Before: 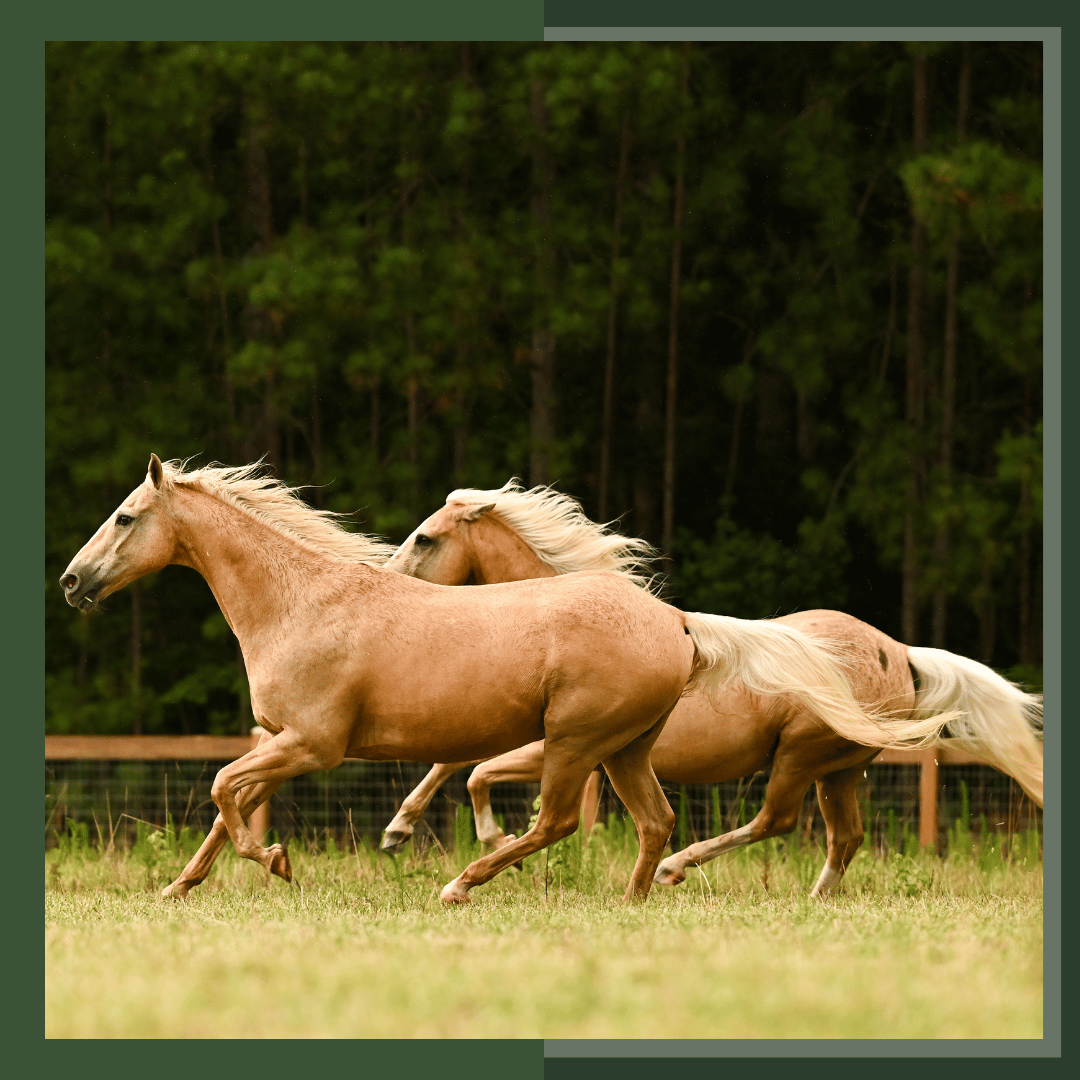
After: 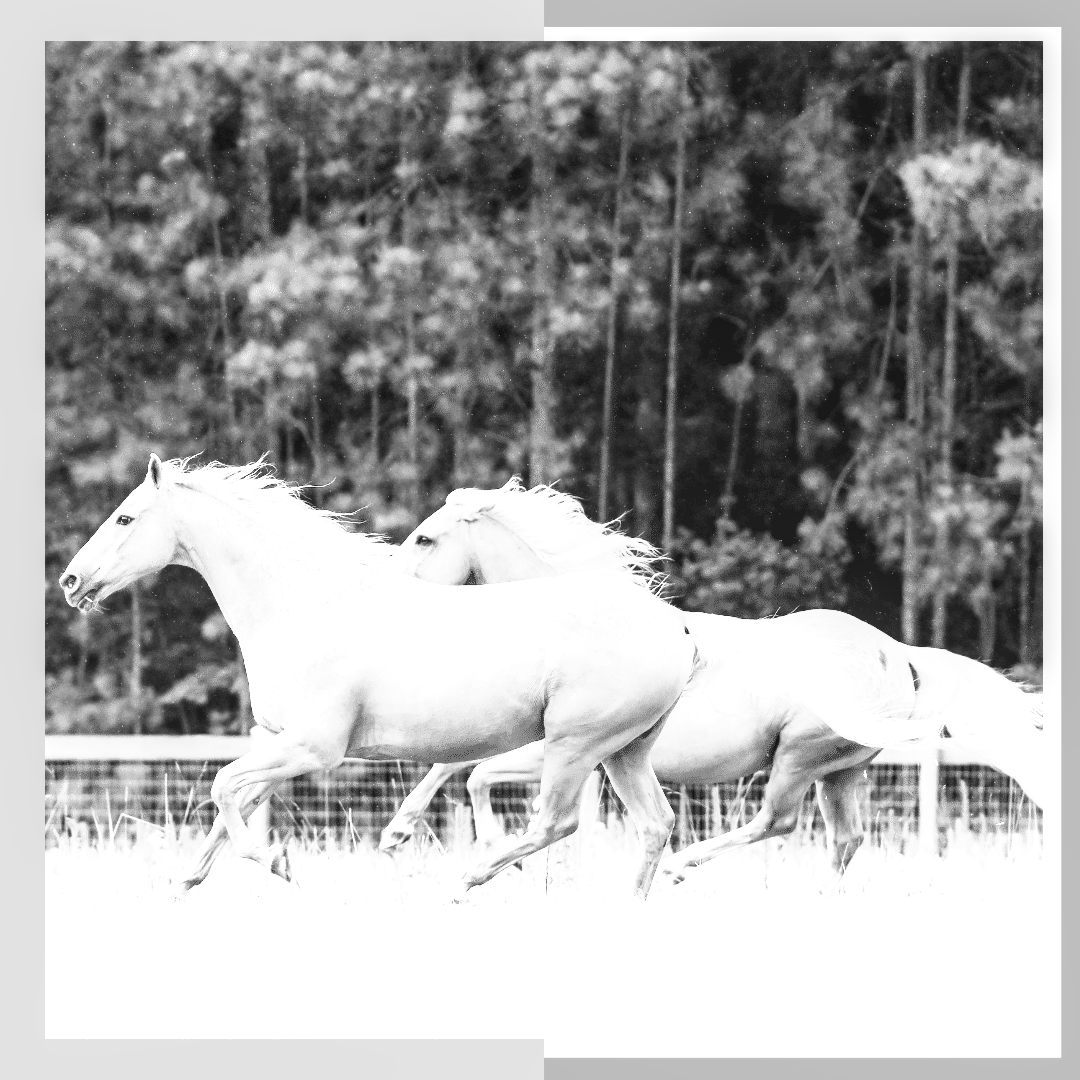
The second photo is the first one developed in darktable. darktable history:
local contrast: on, module defaults
exposure: black level correction 0, exposure 2.327 EV, compensate exposure bias true, compensate highlight preservation false
base curve: curves: ch0 [(0, 0) (0.007, 0.004) (0.027, 0.03) (0.046, 0.07) (0.207, 0.54) (0.442, 0.872) (0.673, 0.972) (1, 1)], preserve colors none
color correction: highlights a* 9.03, highlights b* 8.71, shadows a* 40, shadows b* 40, saturation 0.8
monochrome: on, module defaults
